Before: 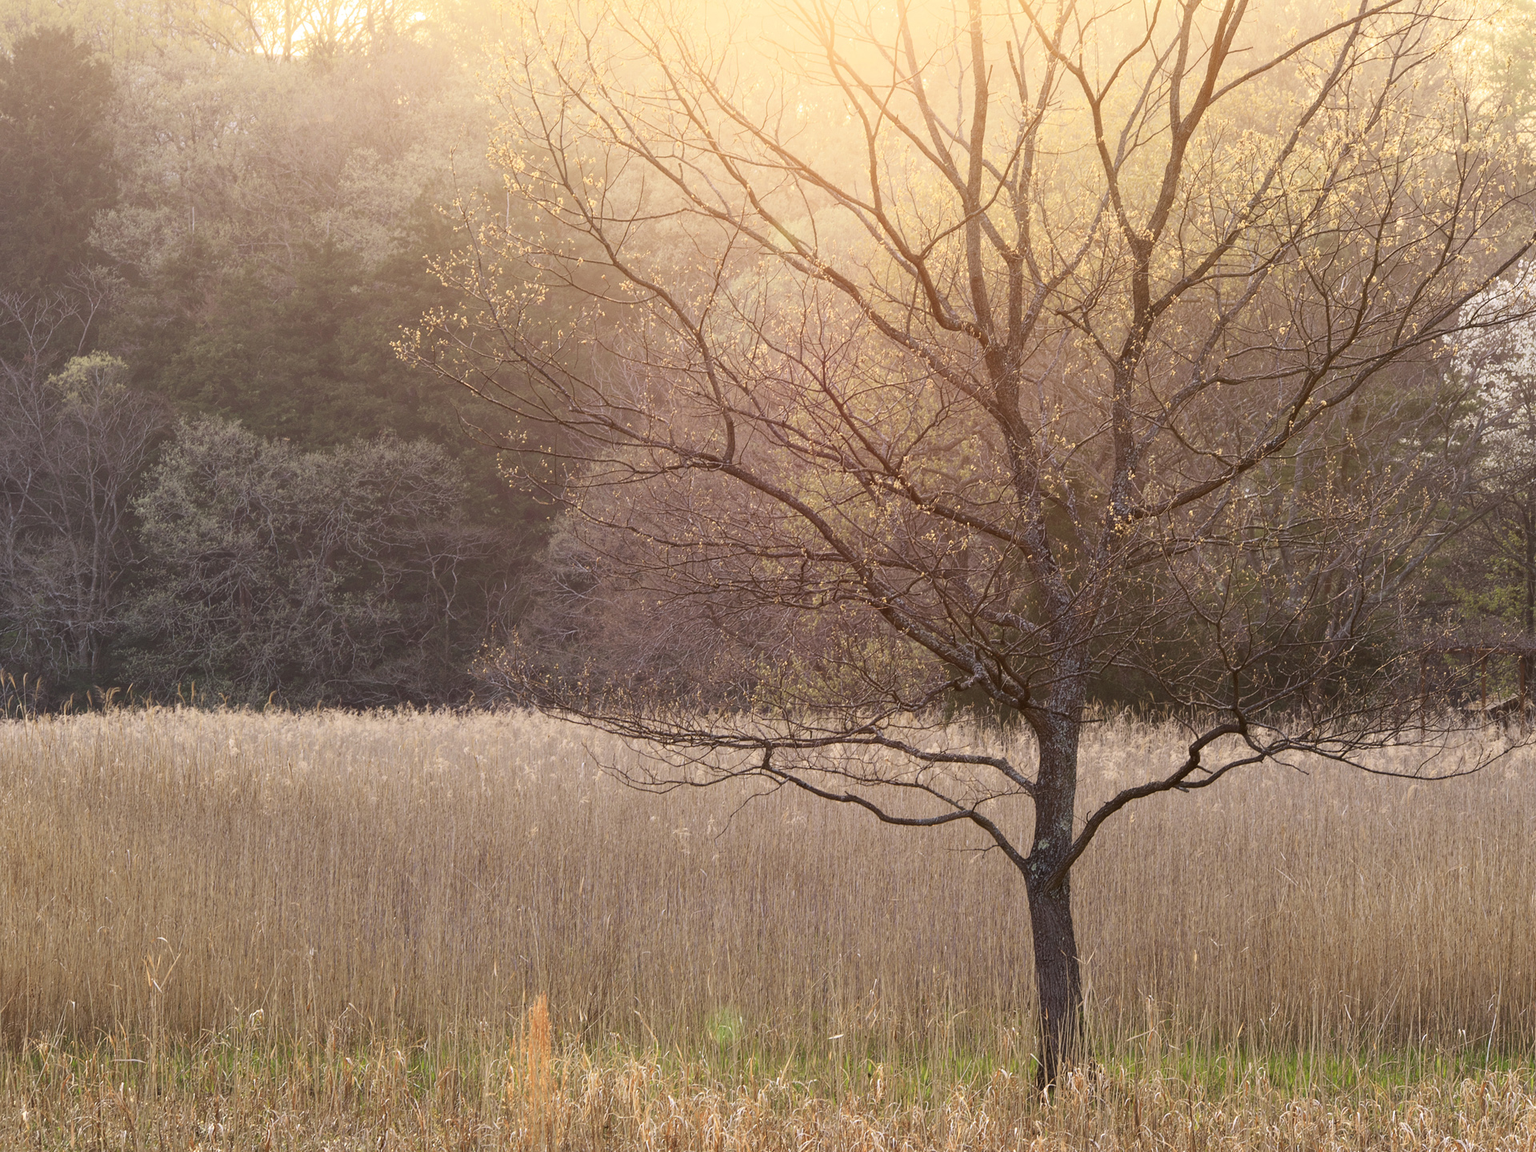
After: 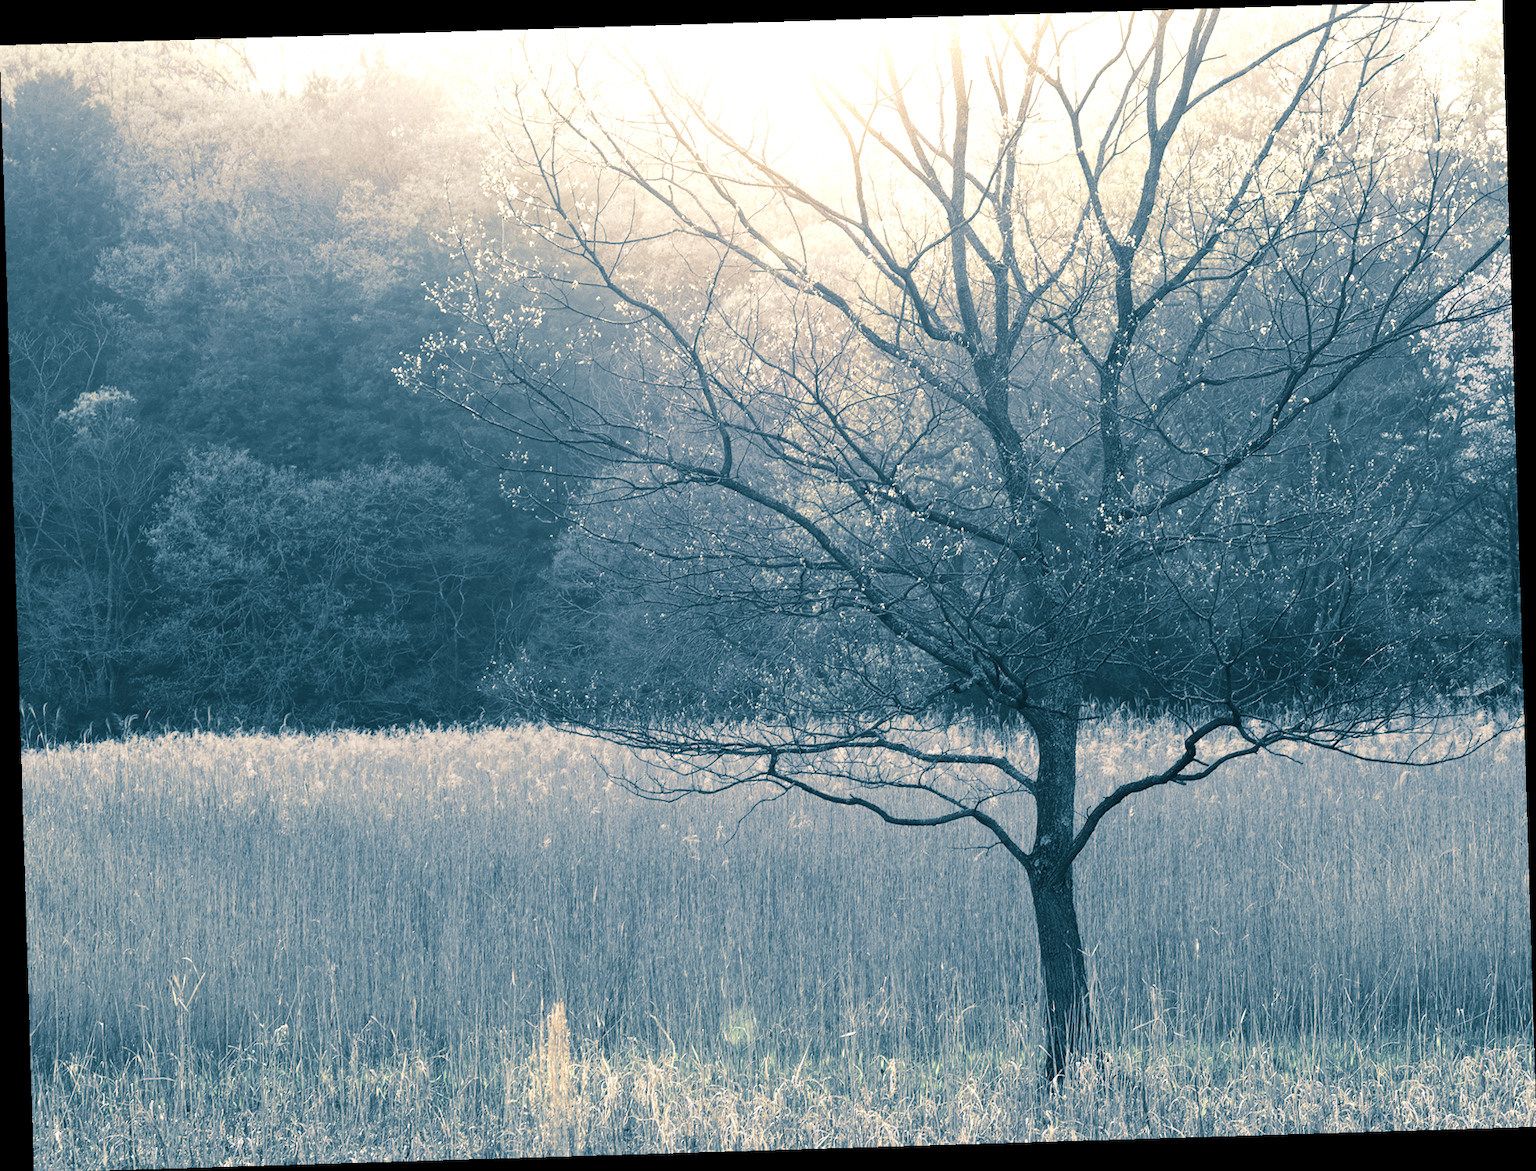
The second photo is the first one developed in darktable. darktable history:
split-toning: shadows › hue 212.4°, balance -70
color zones: curves: ch0 [(0.25, 0.667) (0.758, 0.368)]; ch1 [(0.215, 0.245) (0.761, 0.373)]; ch2 [(0.247, 0.554) (0.761, 0.436)]
rotate and perspective: rotation -1.75°, automatic cropping off
